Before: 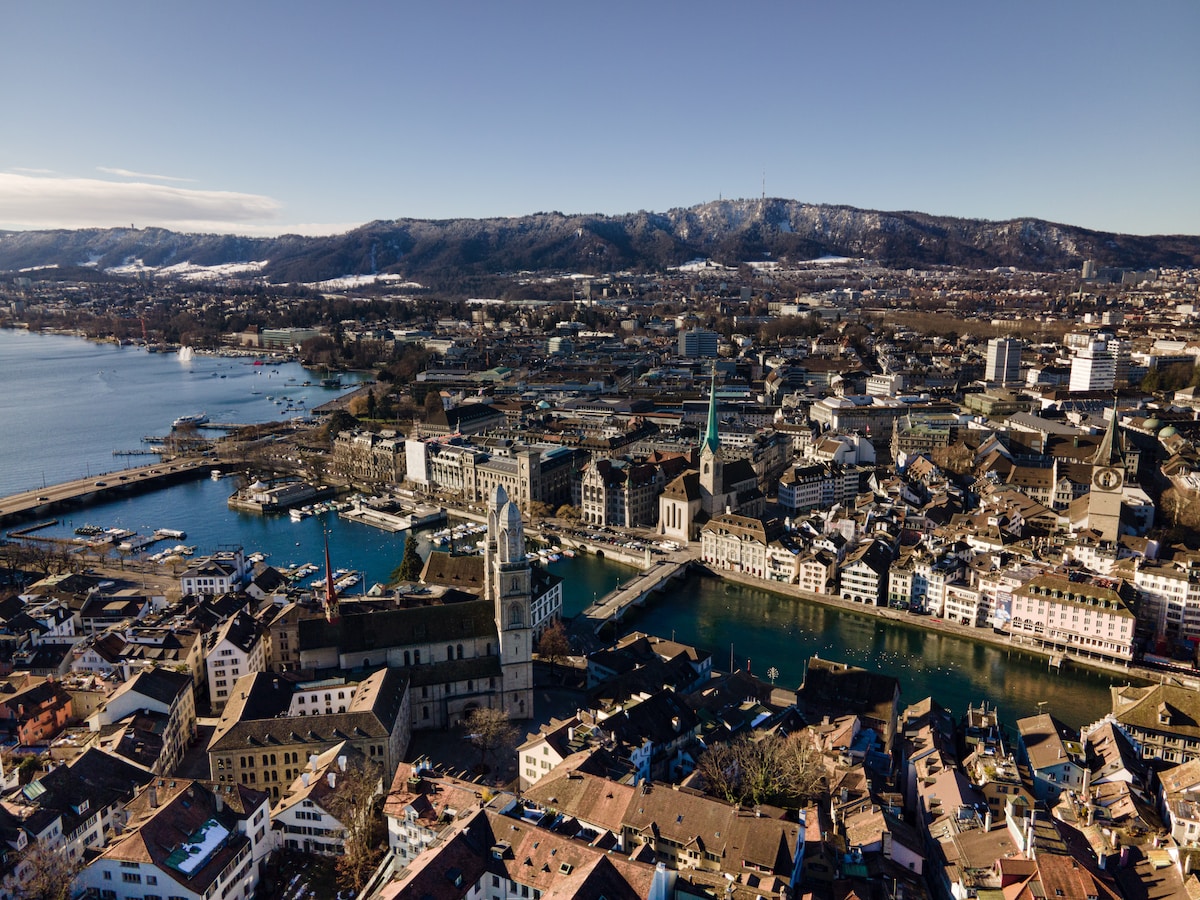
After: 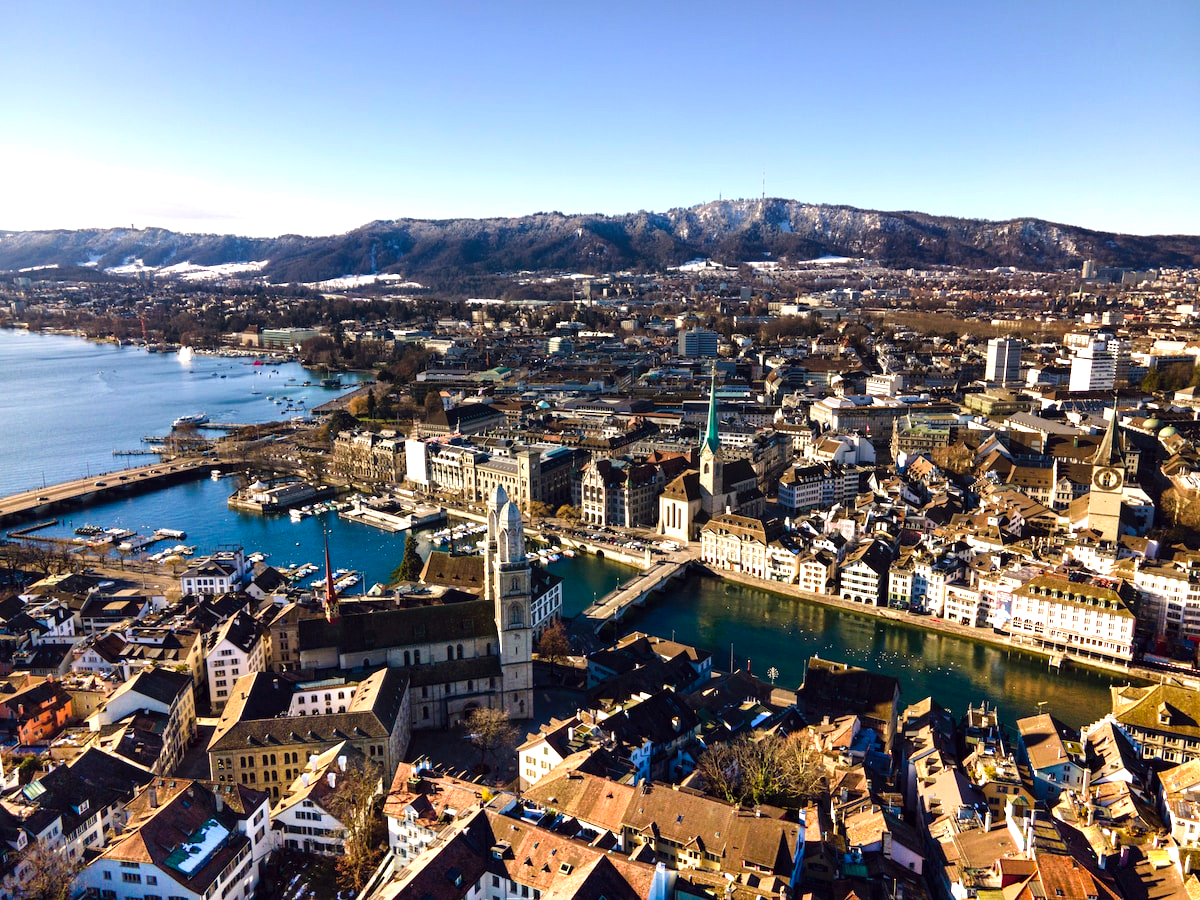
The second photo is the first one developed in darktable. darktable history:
color balance: lift [1, 1.001, 0.999, 1.001], gamma [1, 1.004, 1.007, 0.993], gain [1, 0.991, 0.987, 1.013], contrast 10%, output saturation 120%
exposure: black level correction 0, exposure 0.7 EV, compensate exposure bias true, compensate highlight preservation false
tone curve: color space Lab, linked channels, preserve colors none
